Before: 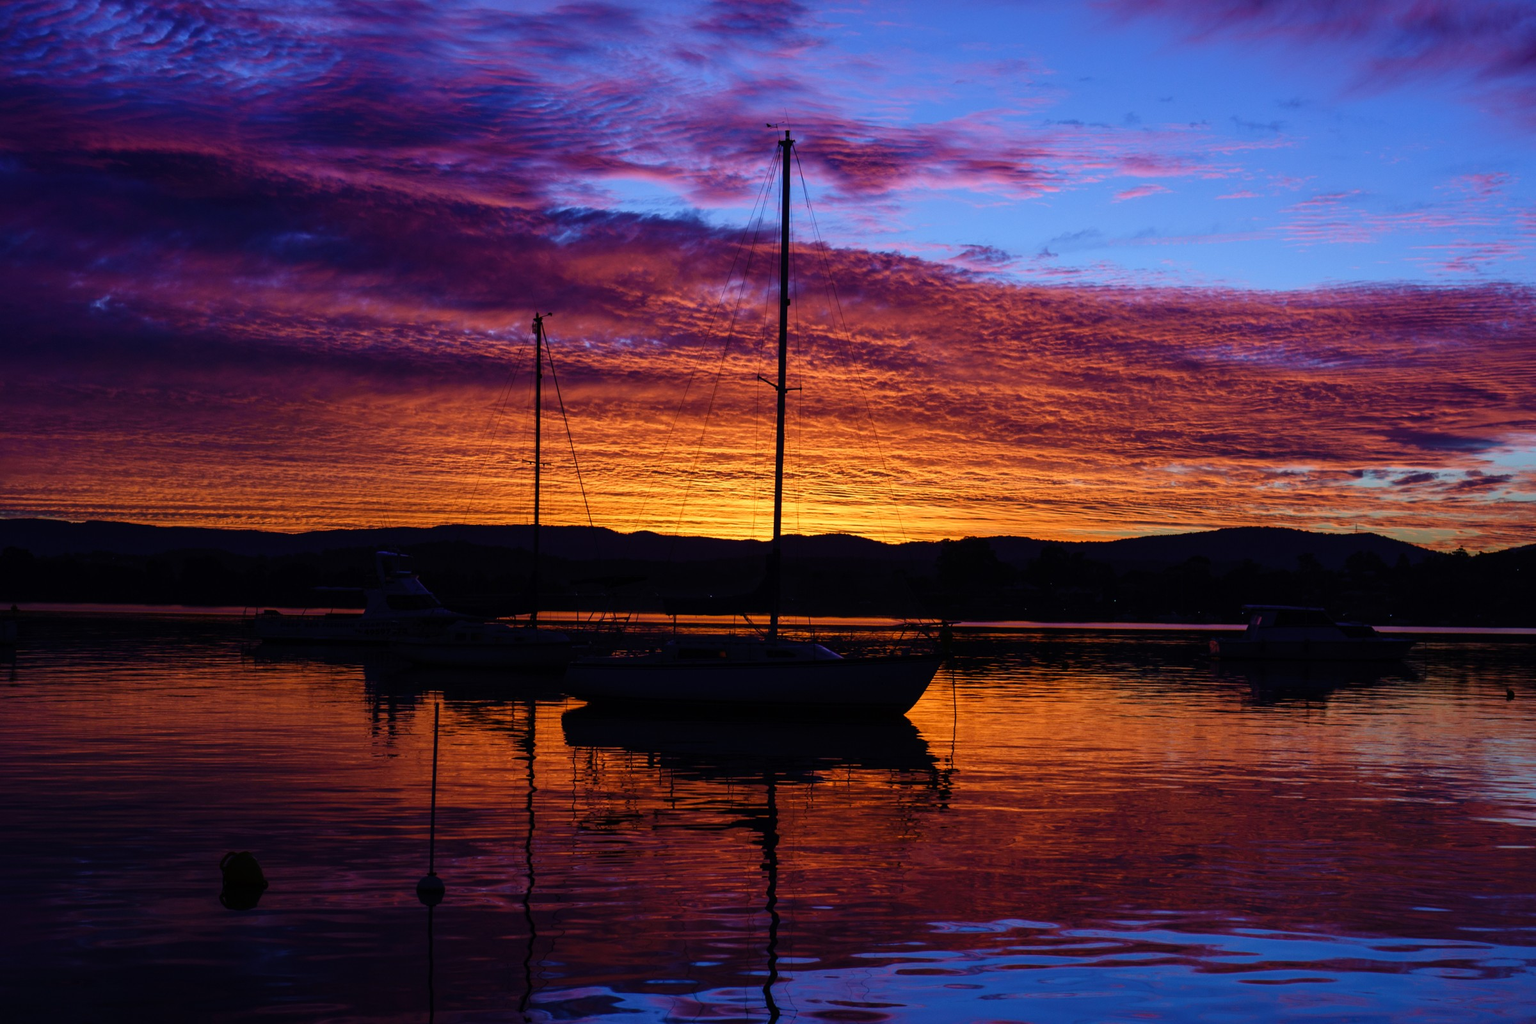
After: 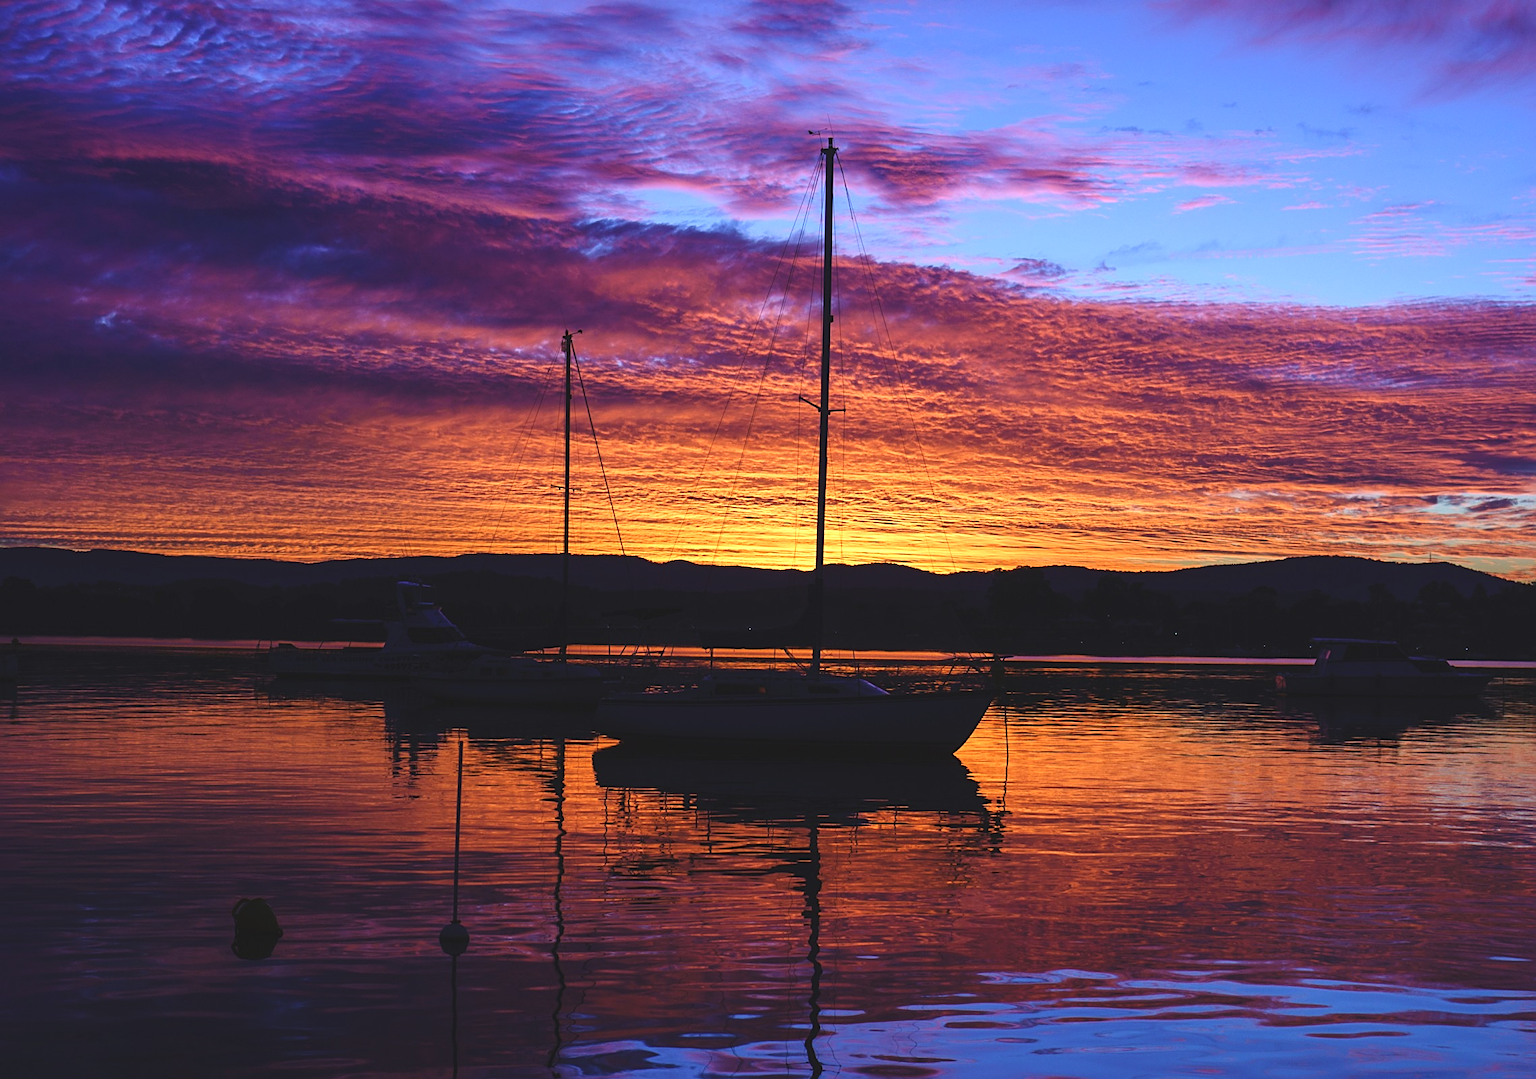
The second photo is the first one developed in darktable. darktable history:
color balance: lift [1.007, 1, 1, 1], gamma [1.097, 1, 1, 1]
exposure: exposure 0.493 EV, compensate highlight preservation false
sharpen: on, module defaults
crop and rotate: right 5.167%
